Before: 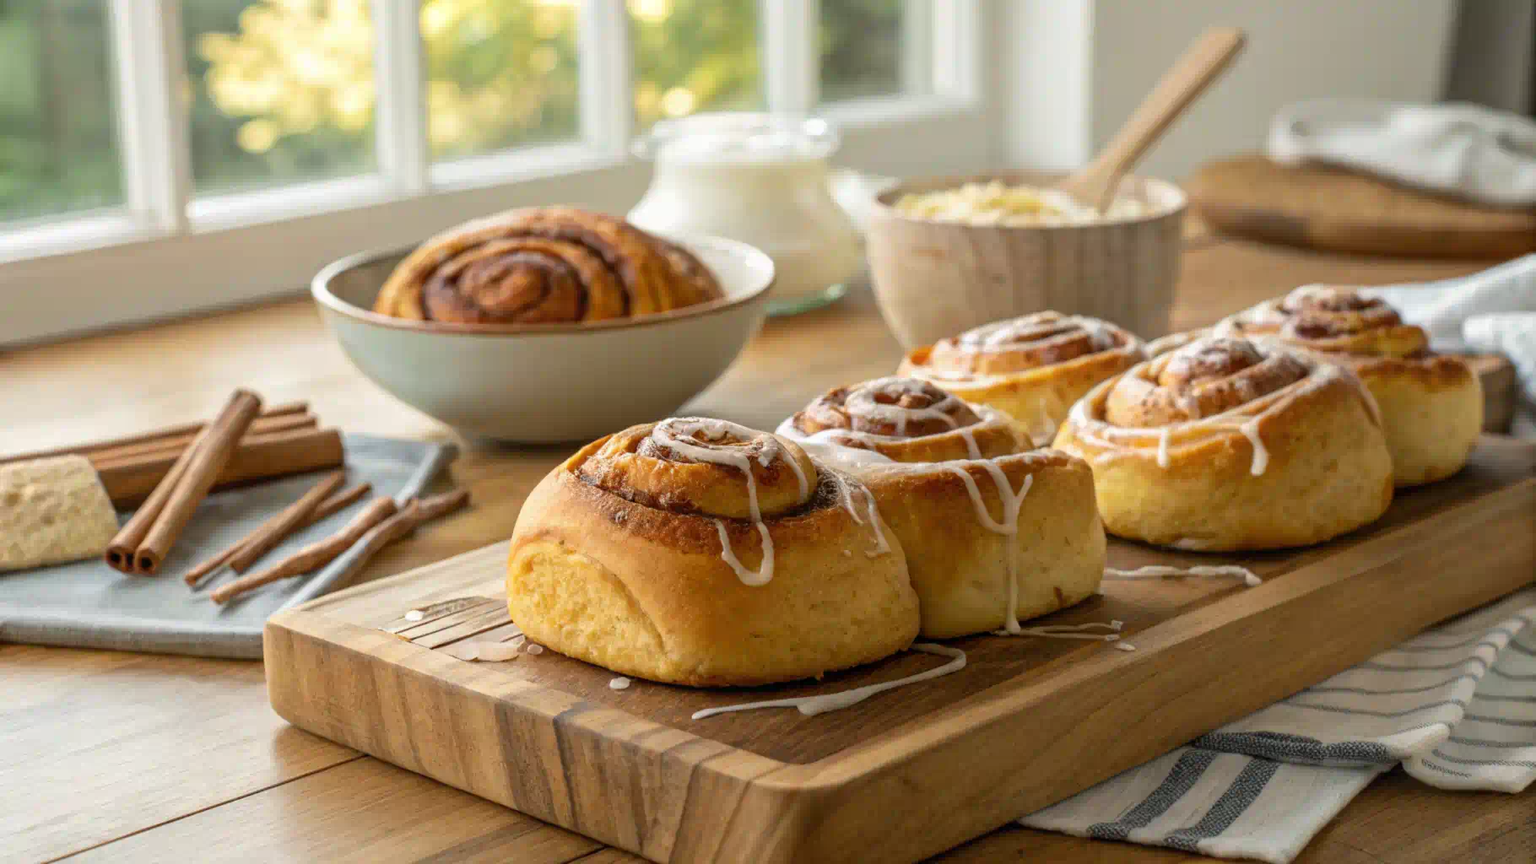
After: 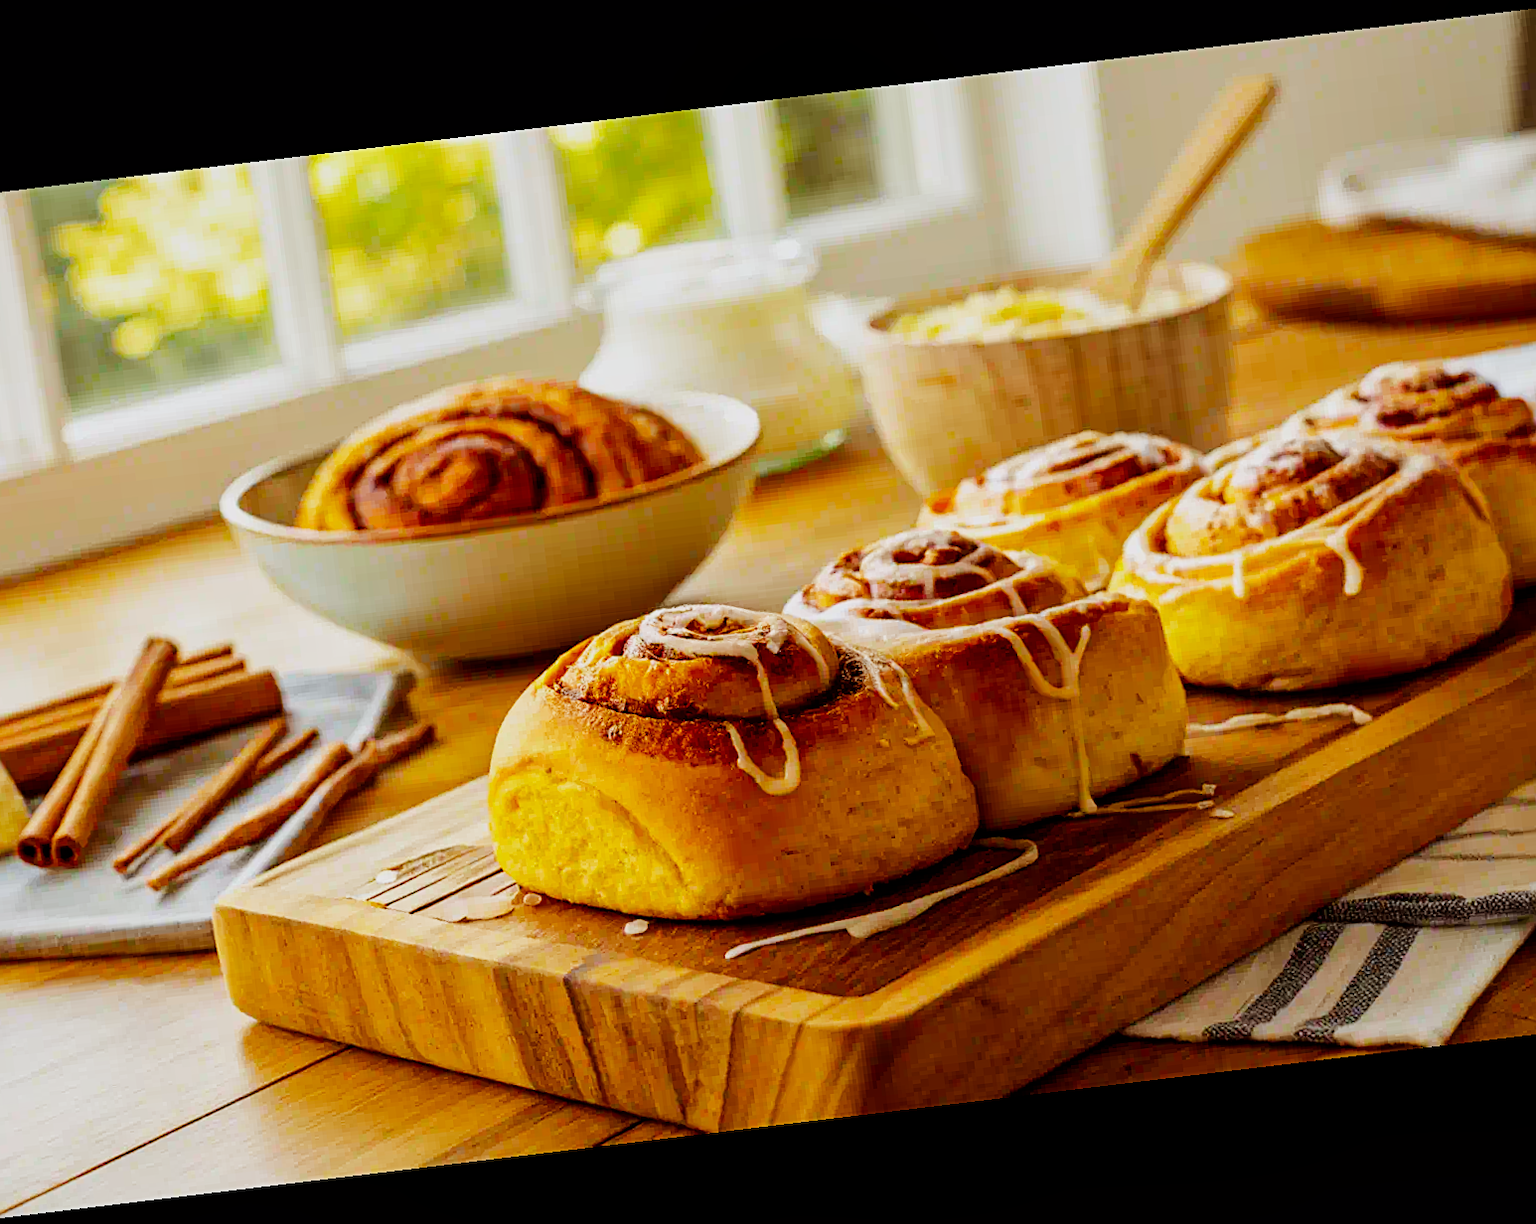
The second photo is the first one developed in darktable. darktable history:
rotate and perspective: rotation -6.83°, automatic cropping off
local contrast: mode bilateral grid, contrast 20, coarseness 50, detail 120%, midtone range 0.2
rgb levels: mode RGB, independent channels, levels [[0, 0.5, 1], [0, 0.521, 1], [0, 0.536, 1]]
color balance rgb: perceptual saturation grading › global saturation 25%, perceptual brilliance grading › mid-tones 10%, perceptual brilliance grading › shadows 15%, global vibrance 20%
color balance: lift [1, 1.001, 0.999, 1.001], gamma [1, 1.004, 1.007, 0.993], gain [1, 0.991, 0.987, 1.013], contrast 7.5%, contrast fulcrum 10%, output saturation 115%
sharpen: on, module defaults
sigmoid: skew -0.2, preserve hue 0%, red attenuation 0.1, red rotation 0.035, green attenuation 0.1, green rotation -0.017, blue attenuation 0.15, blue rotation -0.052, base primaries Rec2020
crop and rotate: left 9.597%, right 10.195%
